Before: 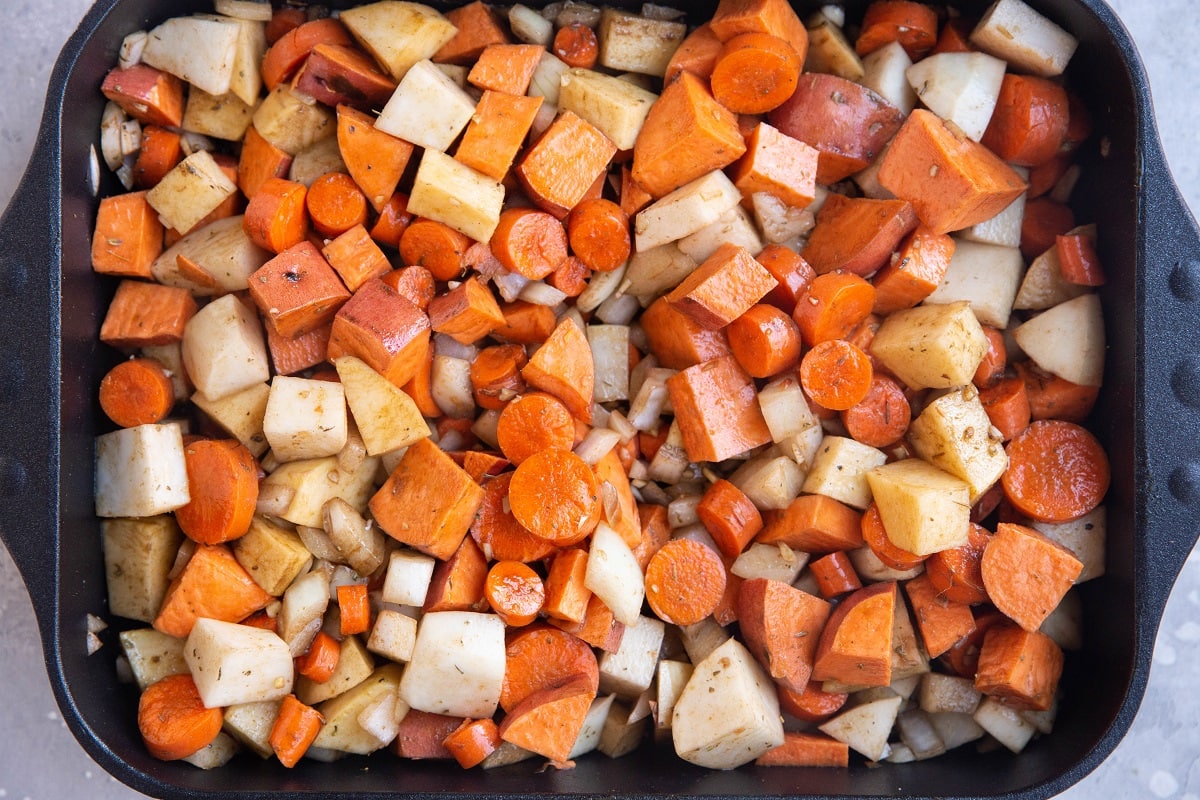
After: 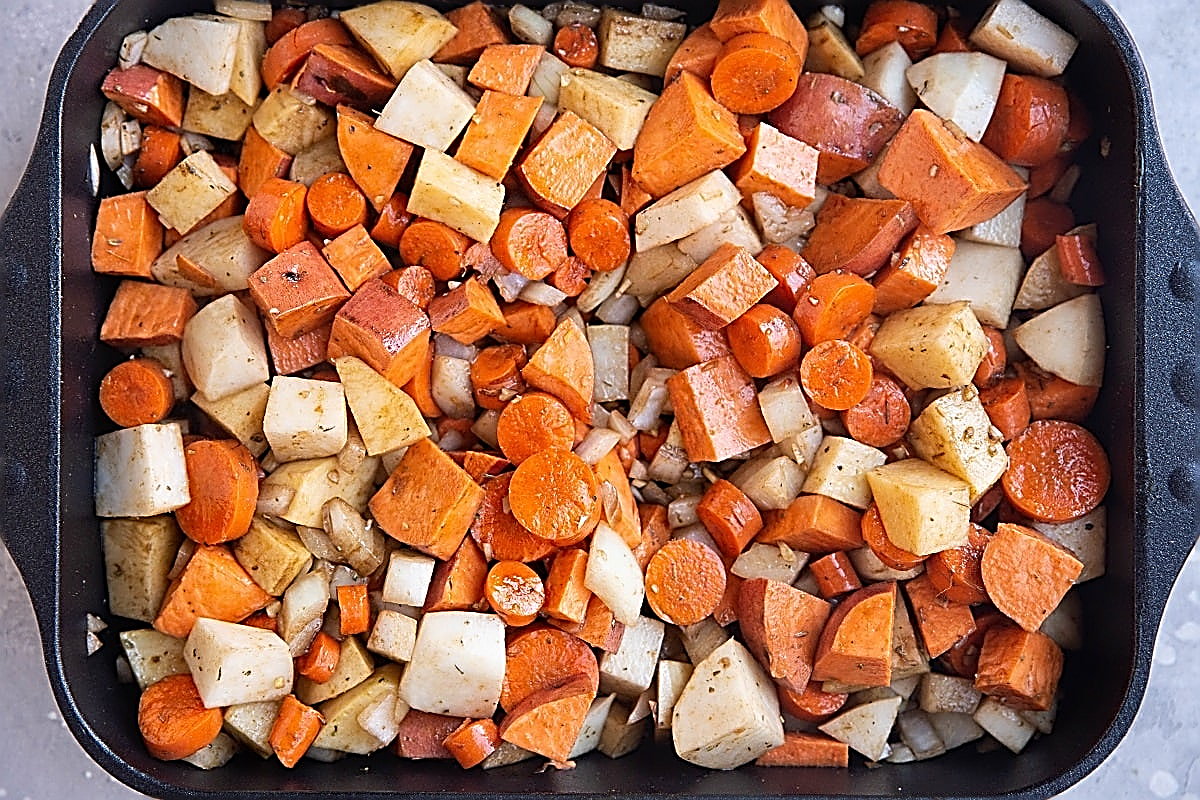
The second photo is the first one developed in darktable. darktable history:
sharpen: amount 1.848
